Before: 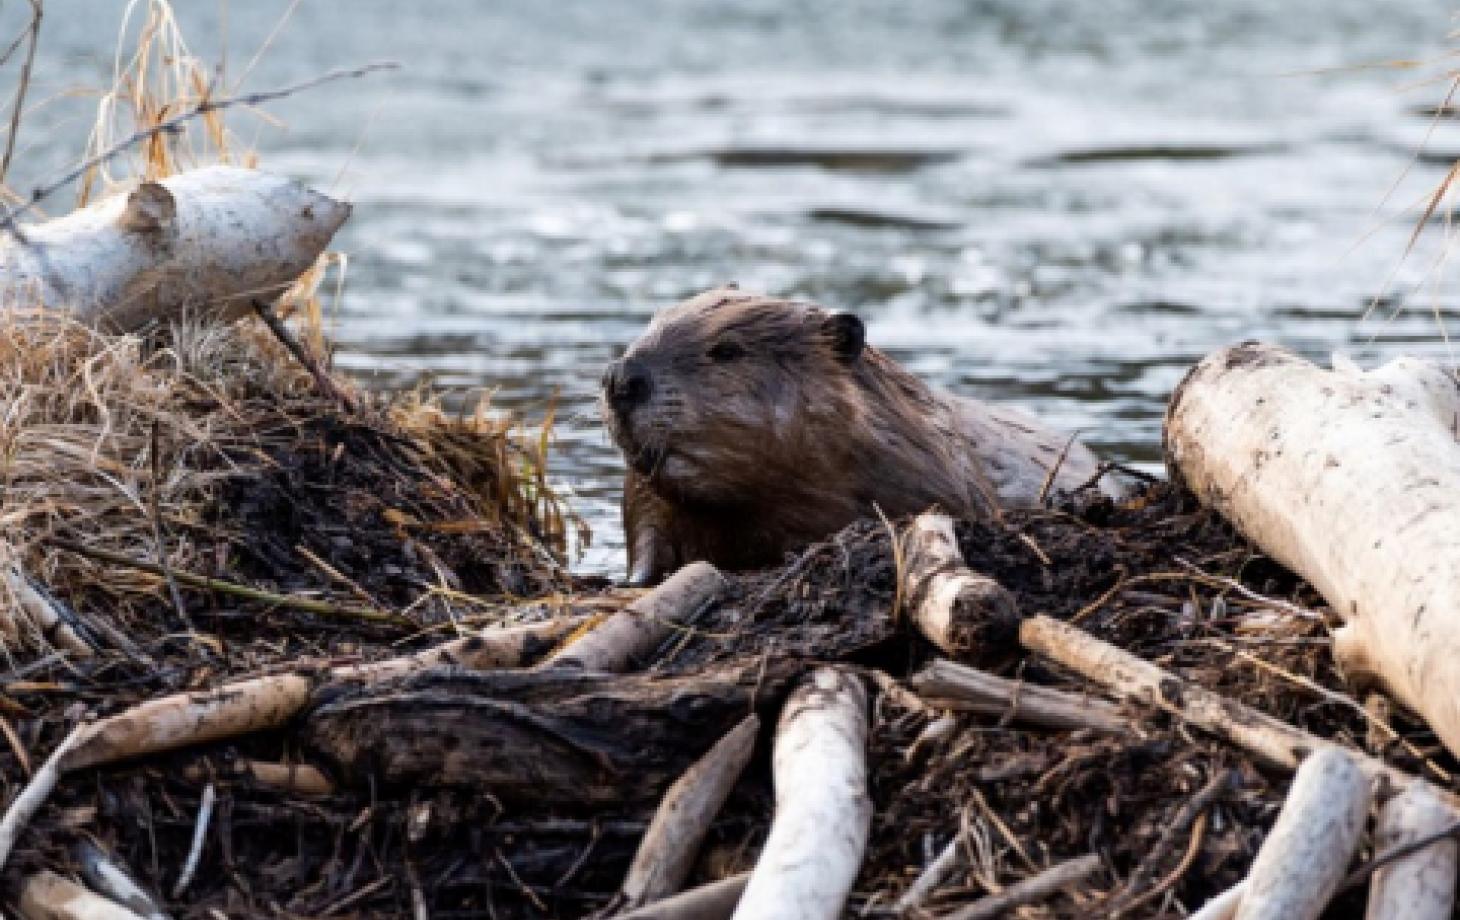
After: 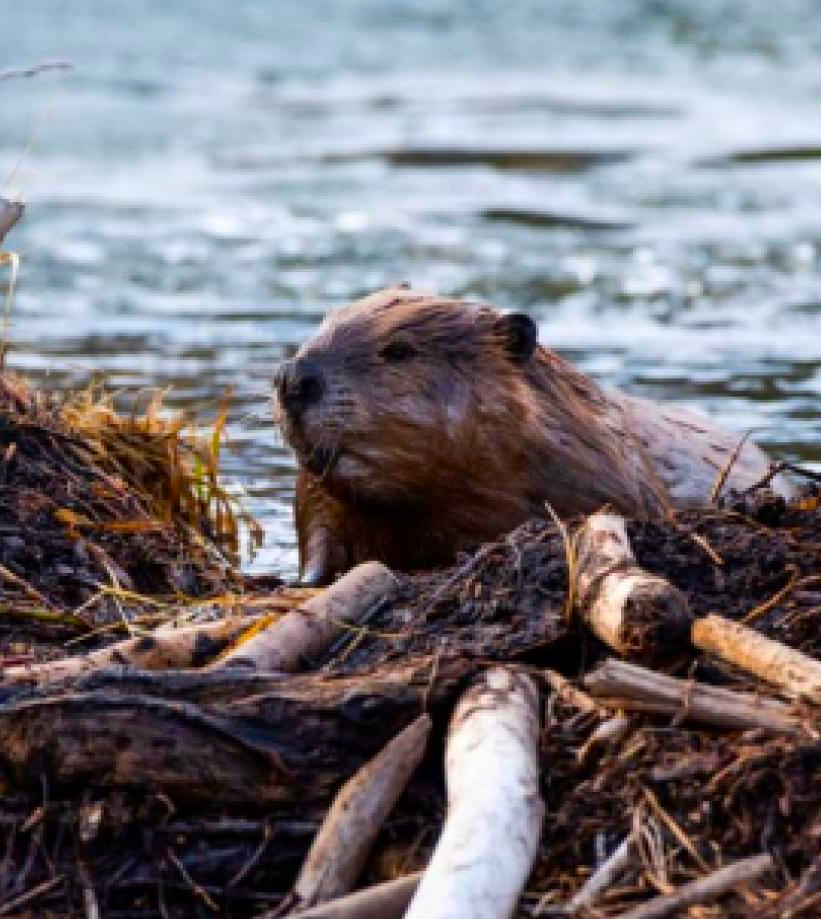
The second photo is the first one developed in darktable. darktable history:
color correction: saturation 1.8
crop and rotate: left 22.516%, right 21.234%
